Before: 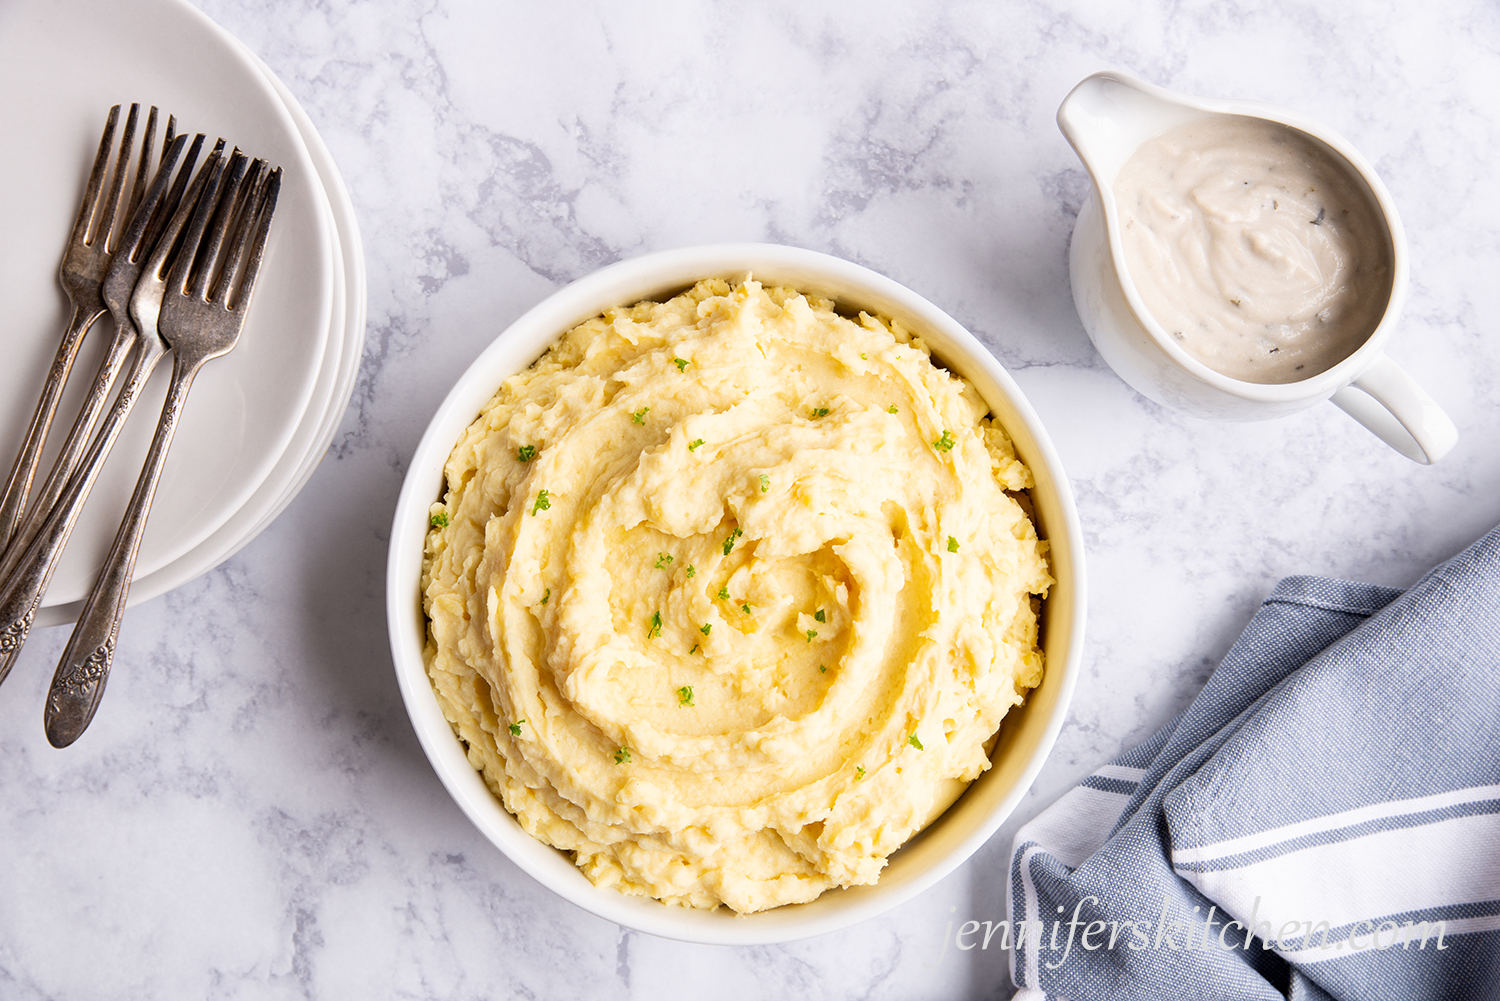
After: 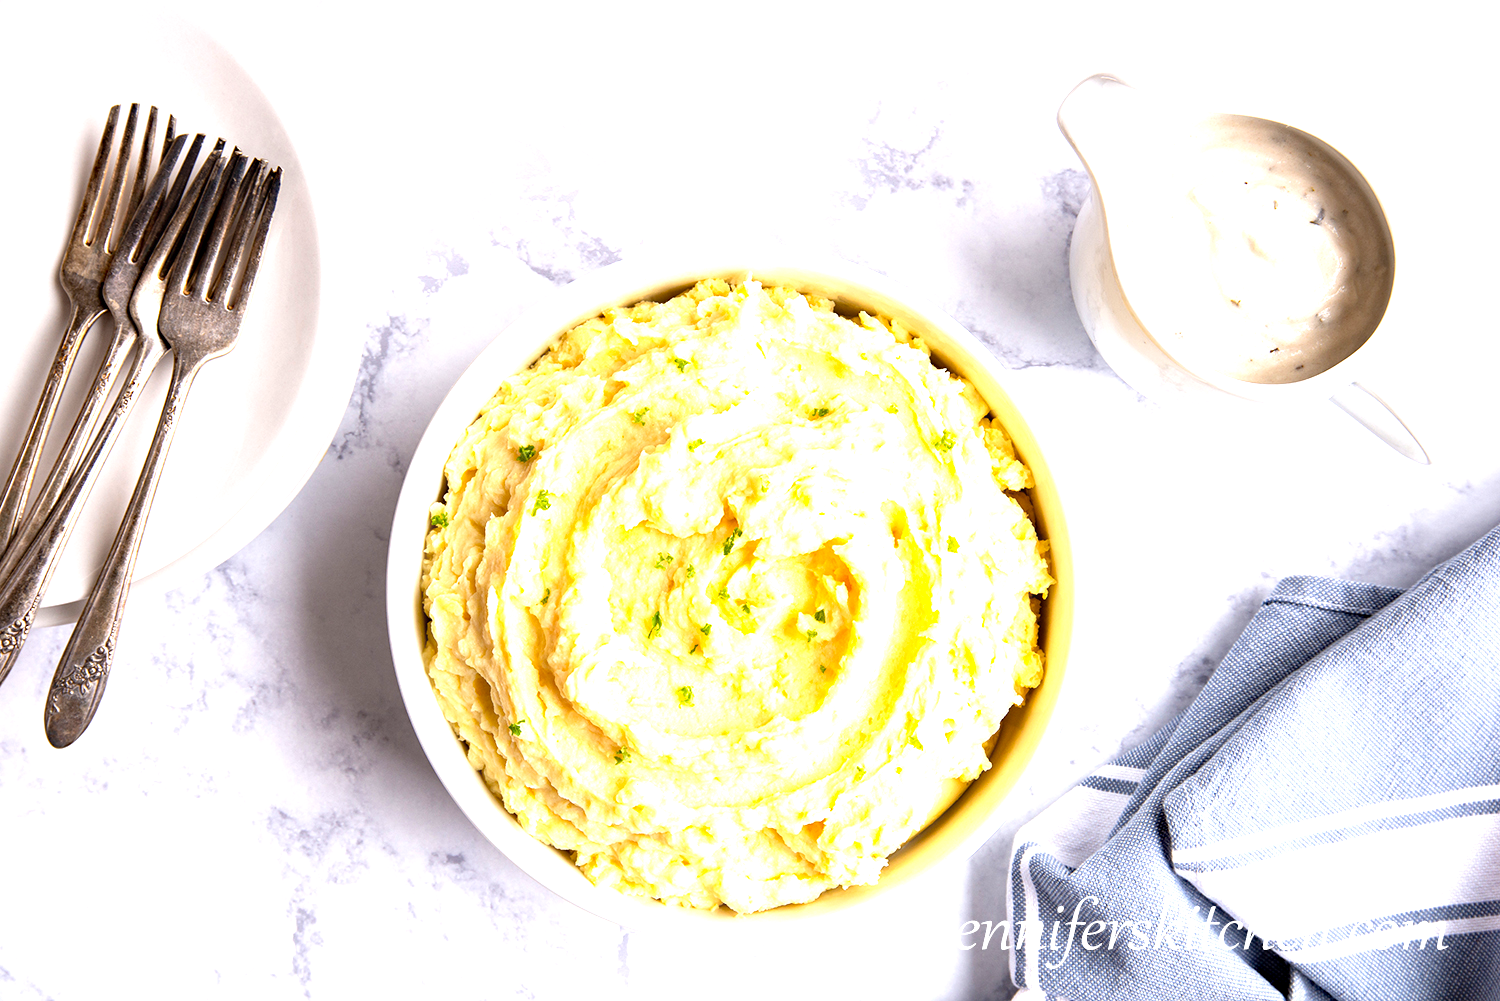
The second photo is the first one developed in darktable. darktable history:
haze removal: compatibility mode true, adaptive false
exposure: black level correction 0, exposure 1 EV, compensate highlight preservation false
